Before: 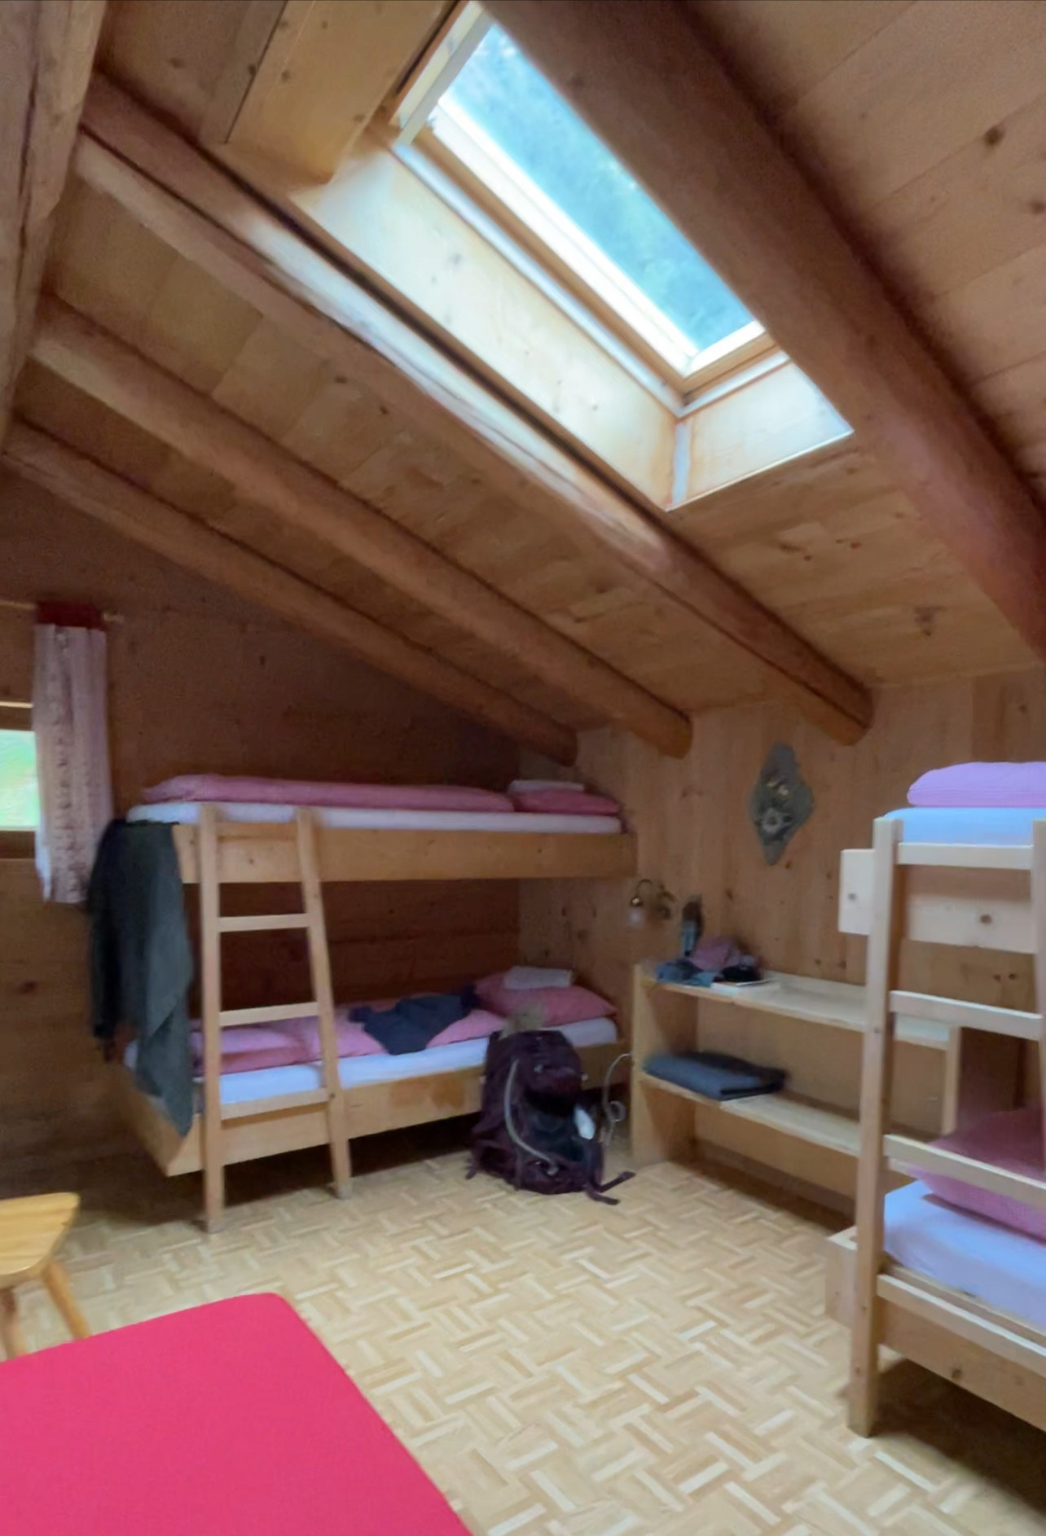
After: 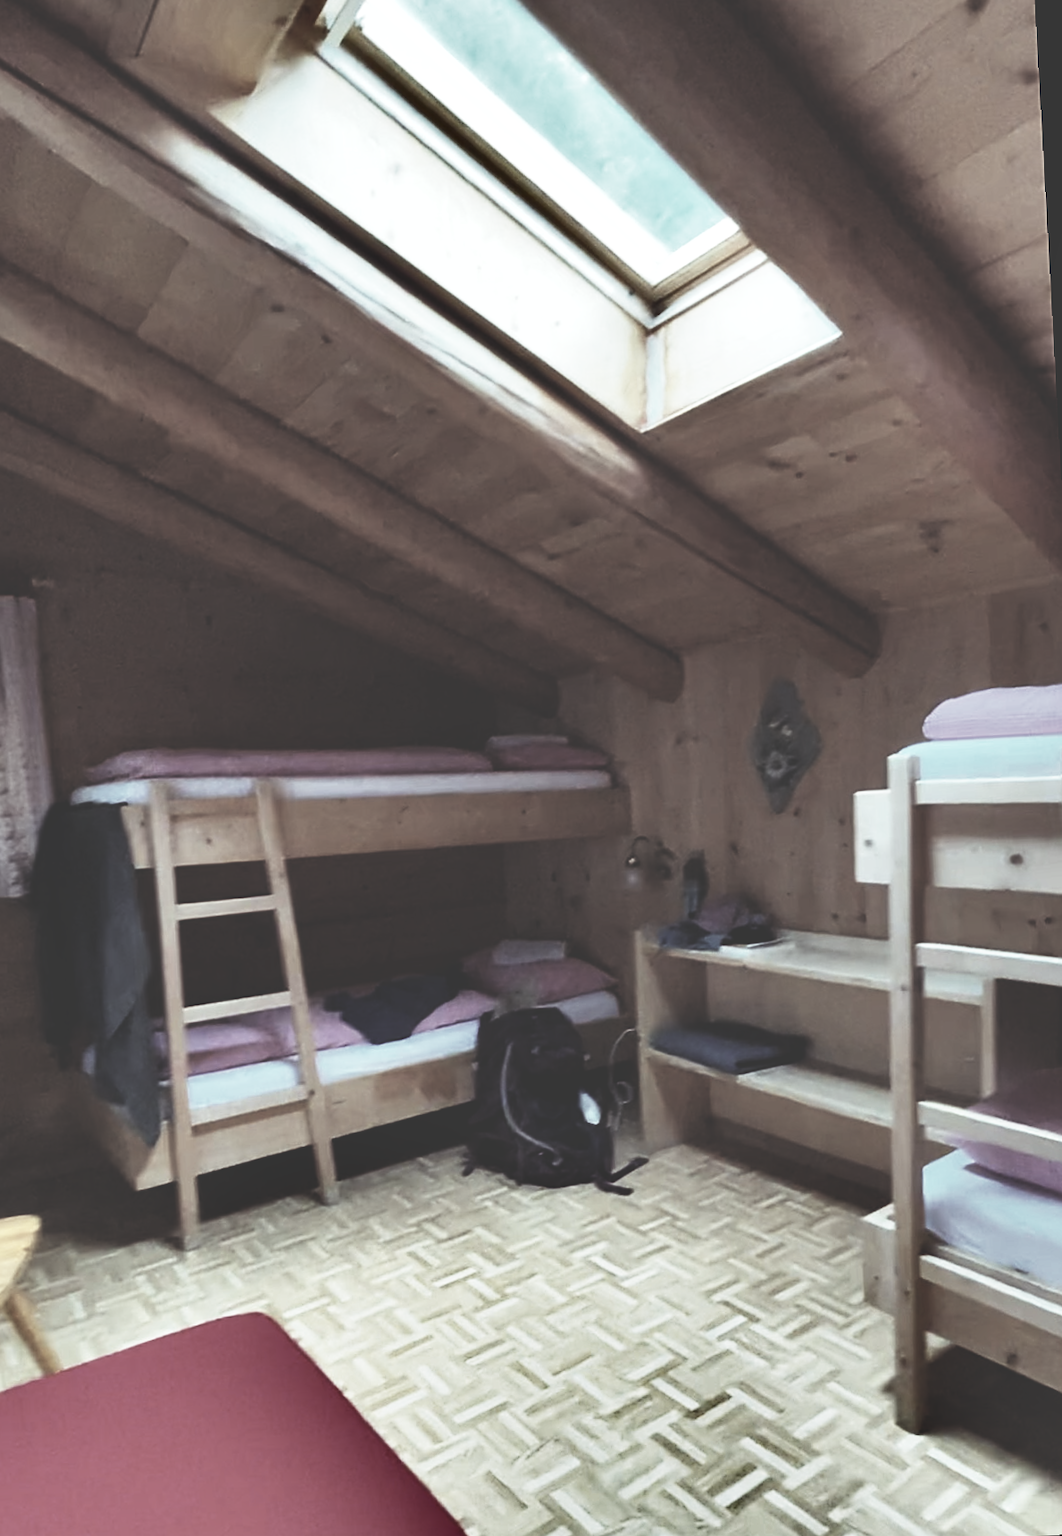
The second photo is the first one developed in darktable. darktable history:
color correction: saturation 0.3
shadows and highlights: shadows 20.91, highlights -82.73, soften with gaussian
base curve: curves: ch0 [(0, 0.036) (0.007, 0.037) (0.604, 0.887) (1, 1)], preserve colors none
color balance rgb: shadows lift › luminance 0.49%, shadows lift › chroma 6.83%, shadows lift › hue 300.29°, power › hue 208.98°, highlights gain › luminance 20.24%, highlights gain › chroma 2.73%, highlights gain › hue 173.85°, perceptual saturation grading › global saturation 18.05%
crop and rotate: angle 1.96°, left 5.673%, top 5.673%
rgb curve: mode RGB, independent channels
sharpen: on, module defaults
rotate and perspective: rotation -1.24°, automatic cropping off
